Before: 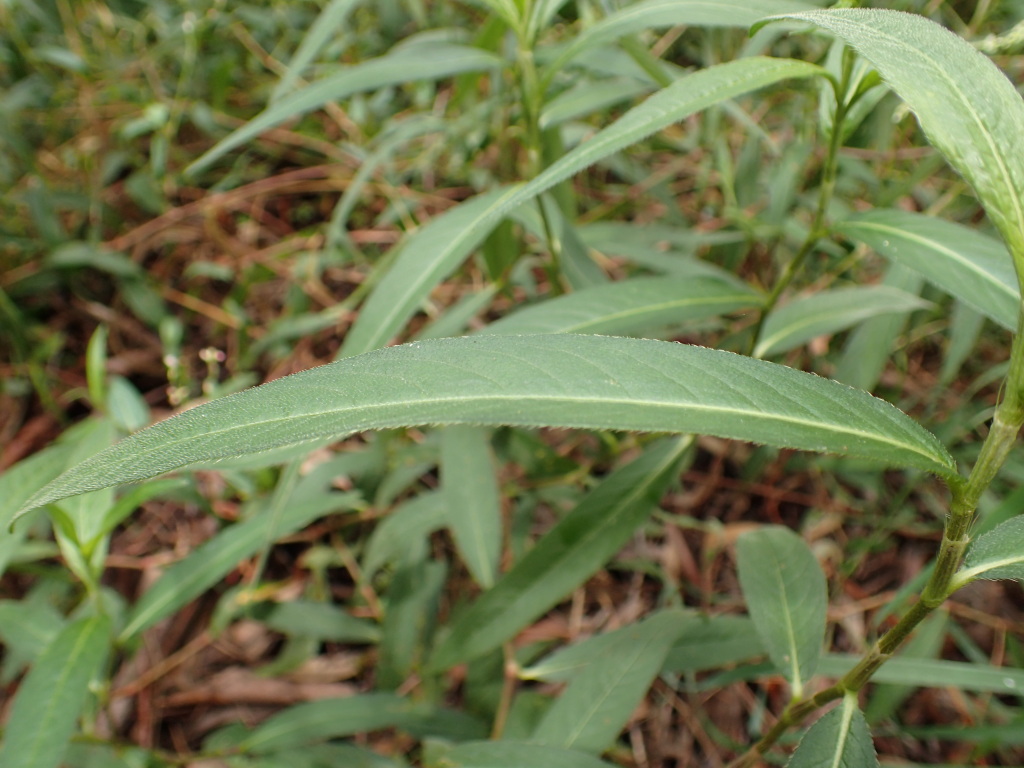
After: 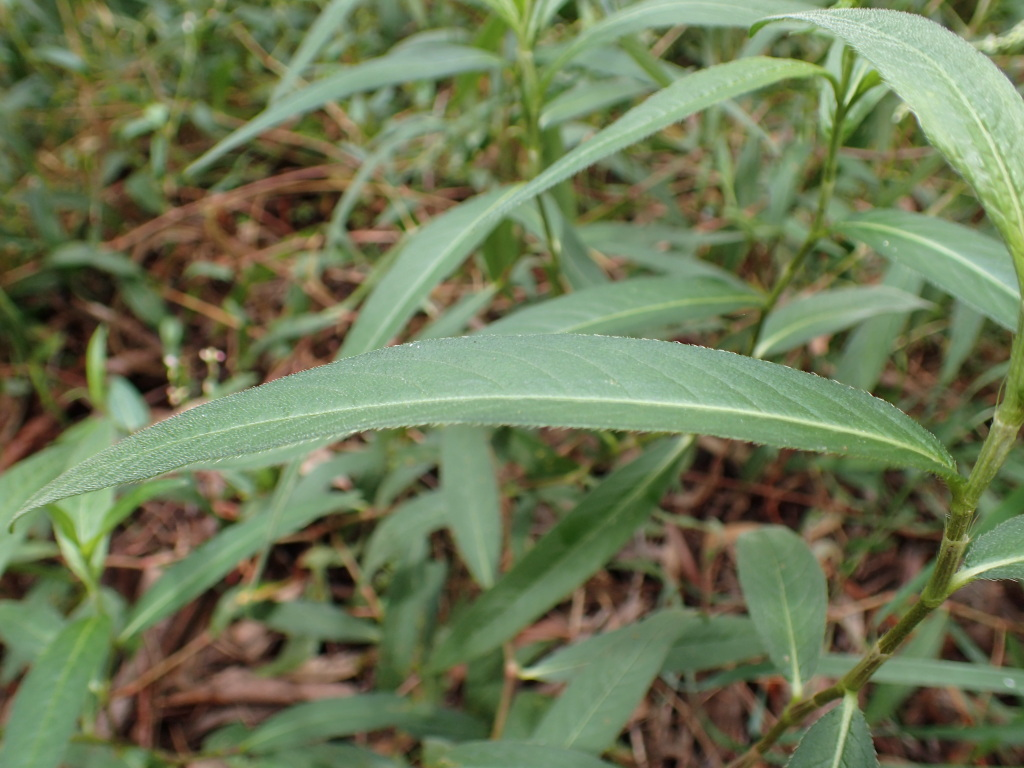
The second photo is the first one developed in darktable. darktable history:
shadows and highlights: shadows 29.69, highlights -30.31, highlights color adjustment 49.07%, low approximation 0.01, soften with gaussian
color calibration: illuminant as shot in camera, x 0.358, y 0.373, temperature 4628.91 K
